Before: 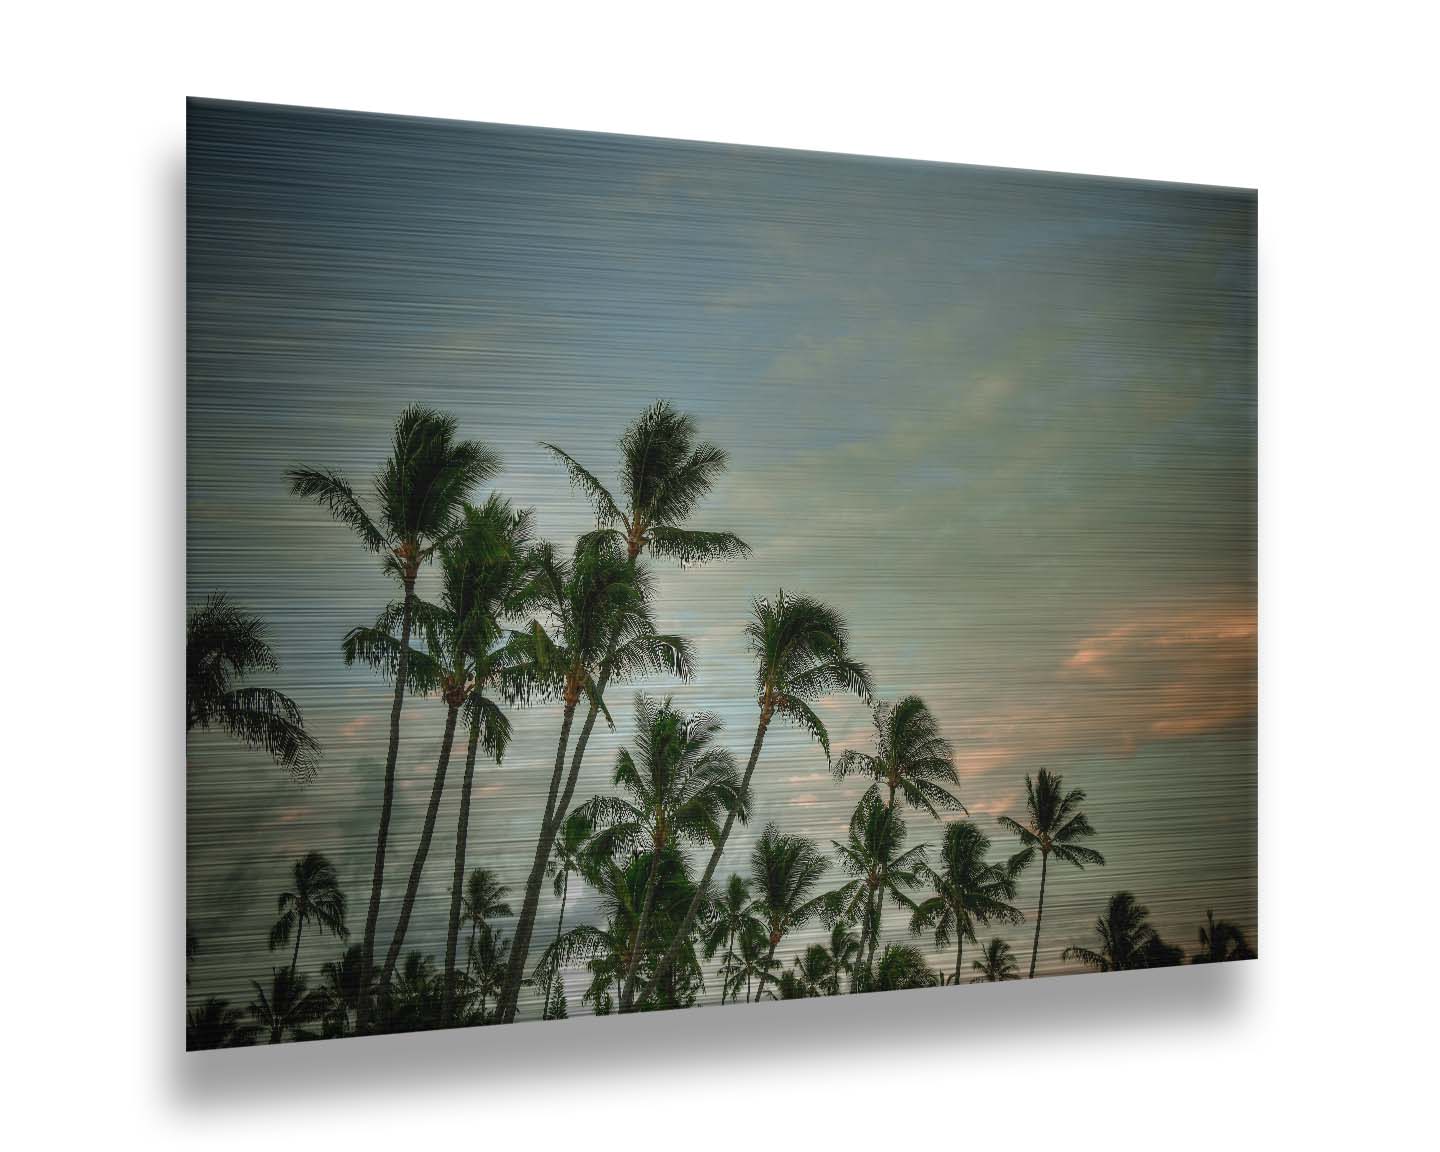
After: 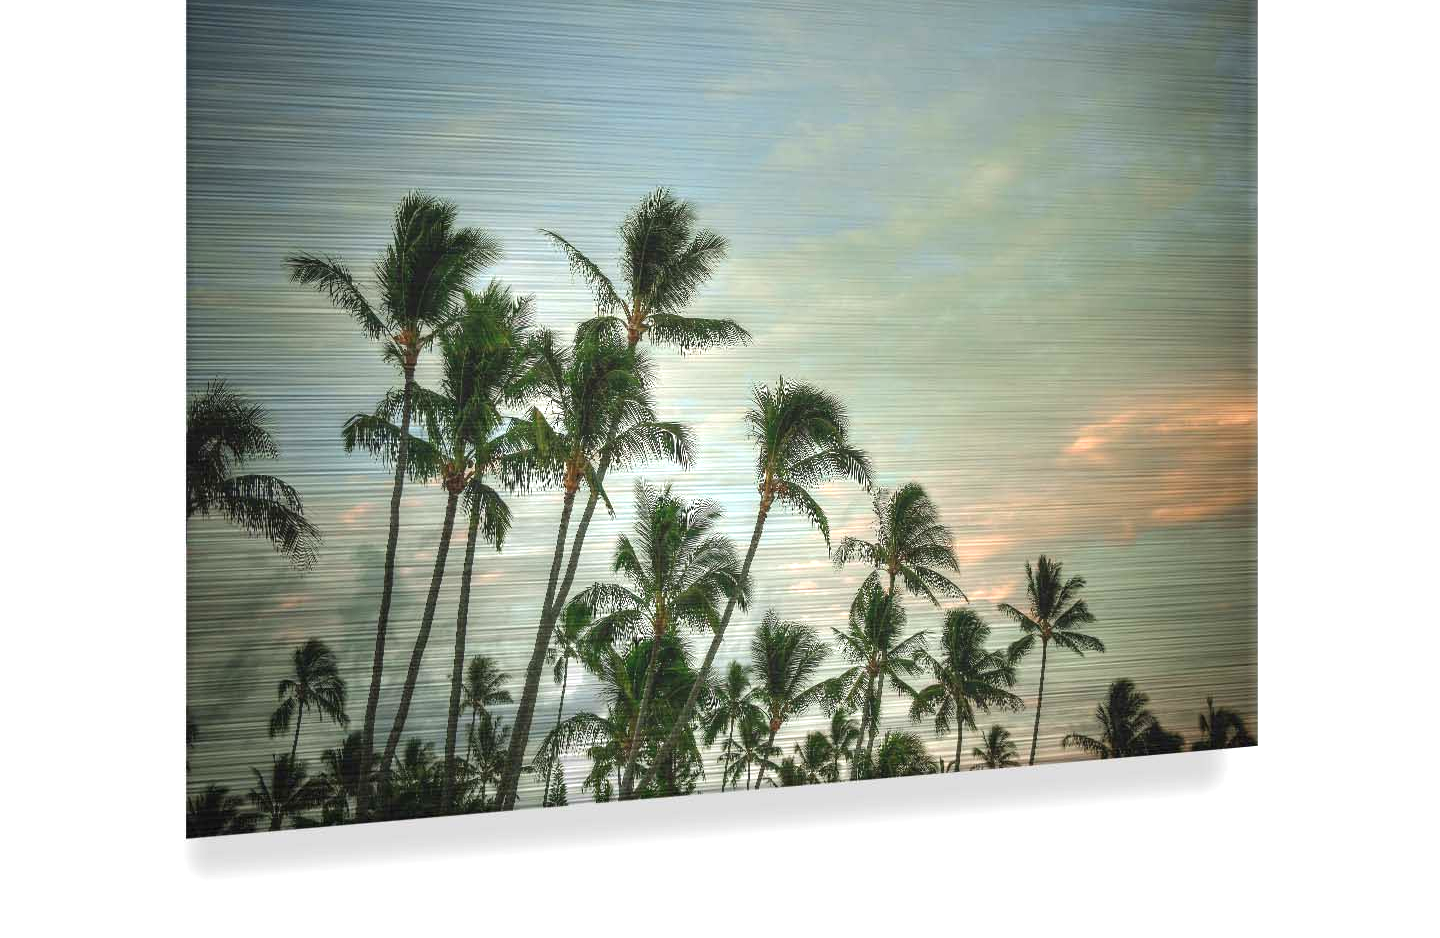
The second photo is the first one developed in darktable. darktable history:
exposure: black level correction 0, exposure 1.095 EV, compensate highlight preservation false
tone equalizer: edges refinement/feathering 500, mask exposure compensation -1.57 EV, preserve details no
crop and rotate: top 18.504%
